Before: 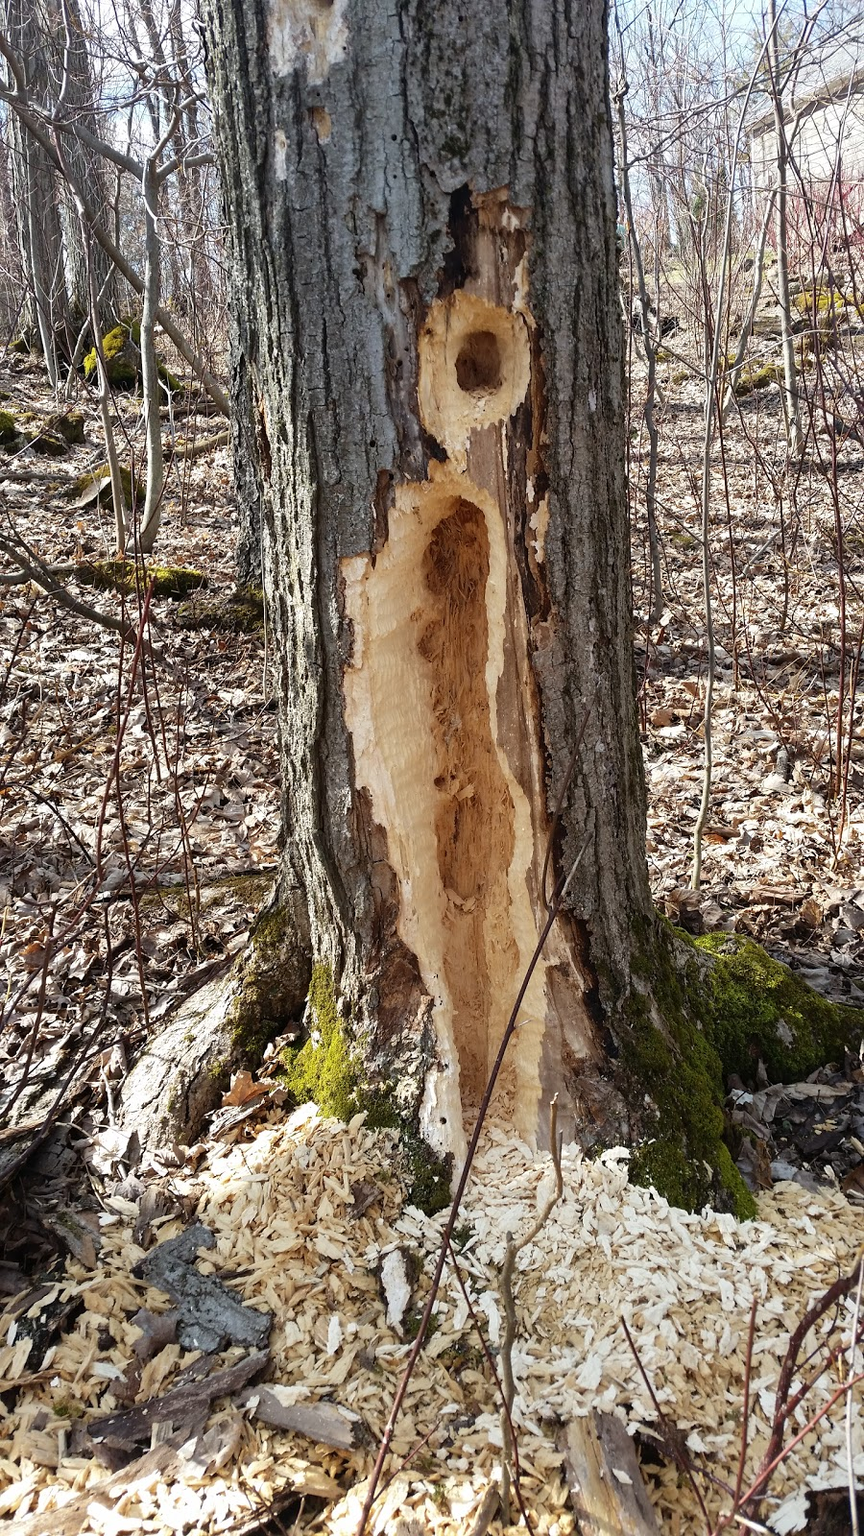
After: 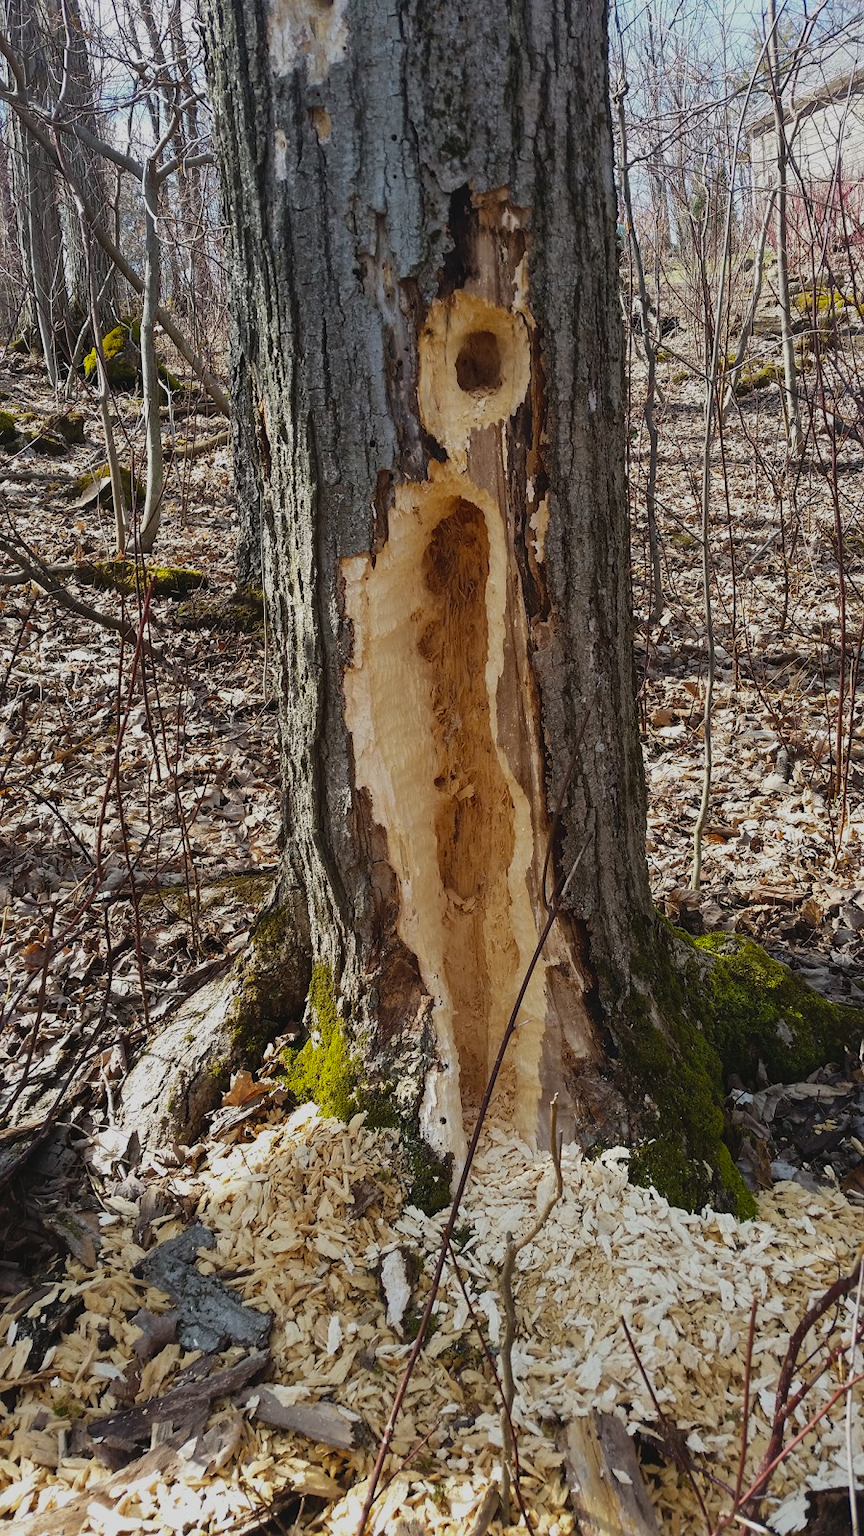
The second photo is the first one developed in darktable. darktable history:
local contrast: mode bilateral grid, contrast 100, coarseness 99, detail 108%, midtone range 0.2
color balance rgb: global offset › luminance 0.491%, perceptual saturation grading › global saturation 16.659%, global vibrance 20%
exposure: exposure -0.6 EV, compensate highlight preservation false
